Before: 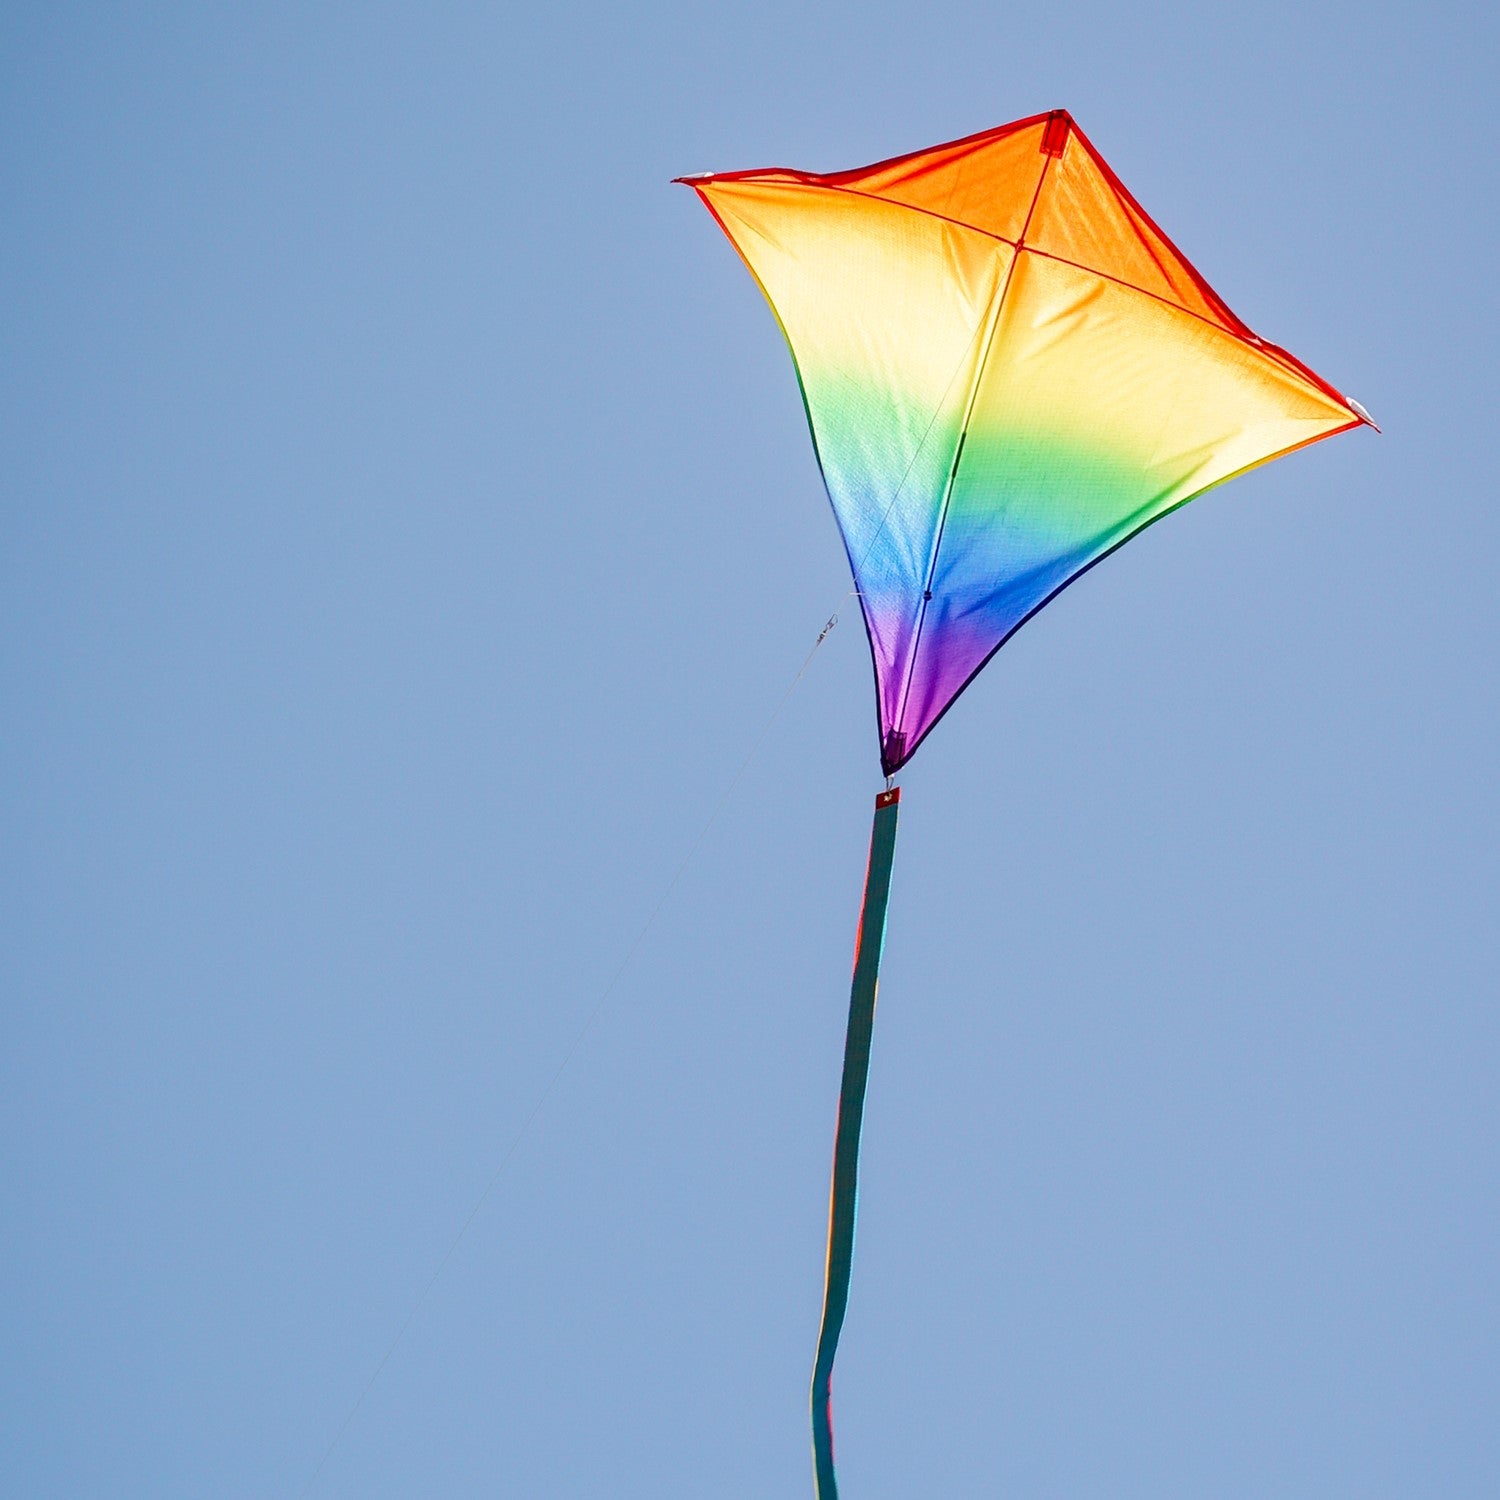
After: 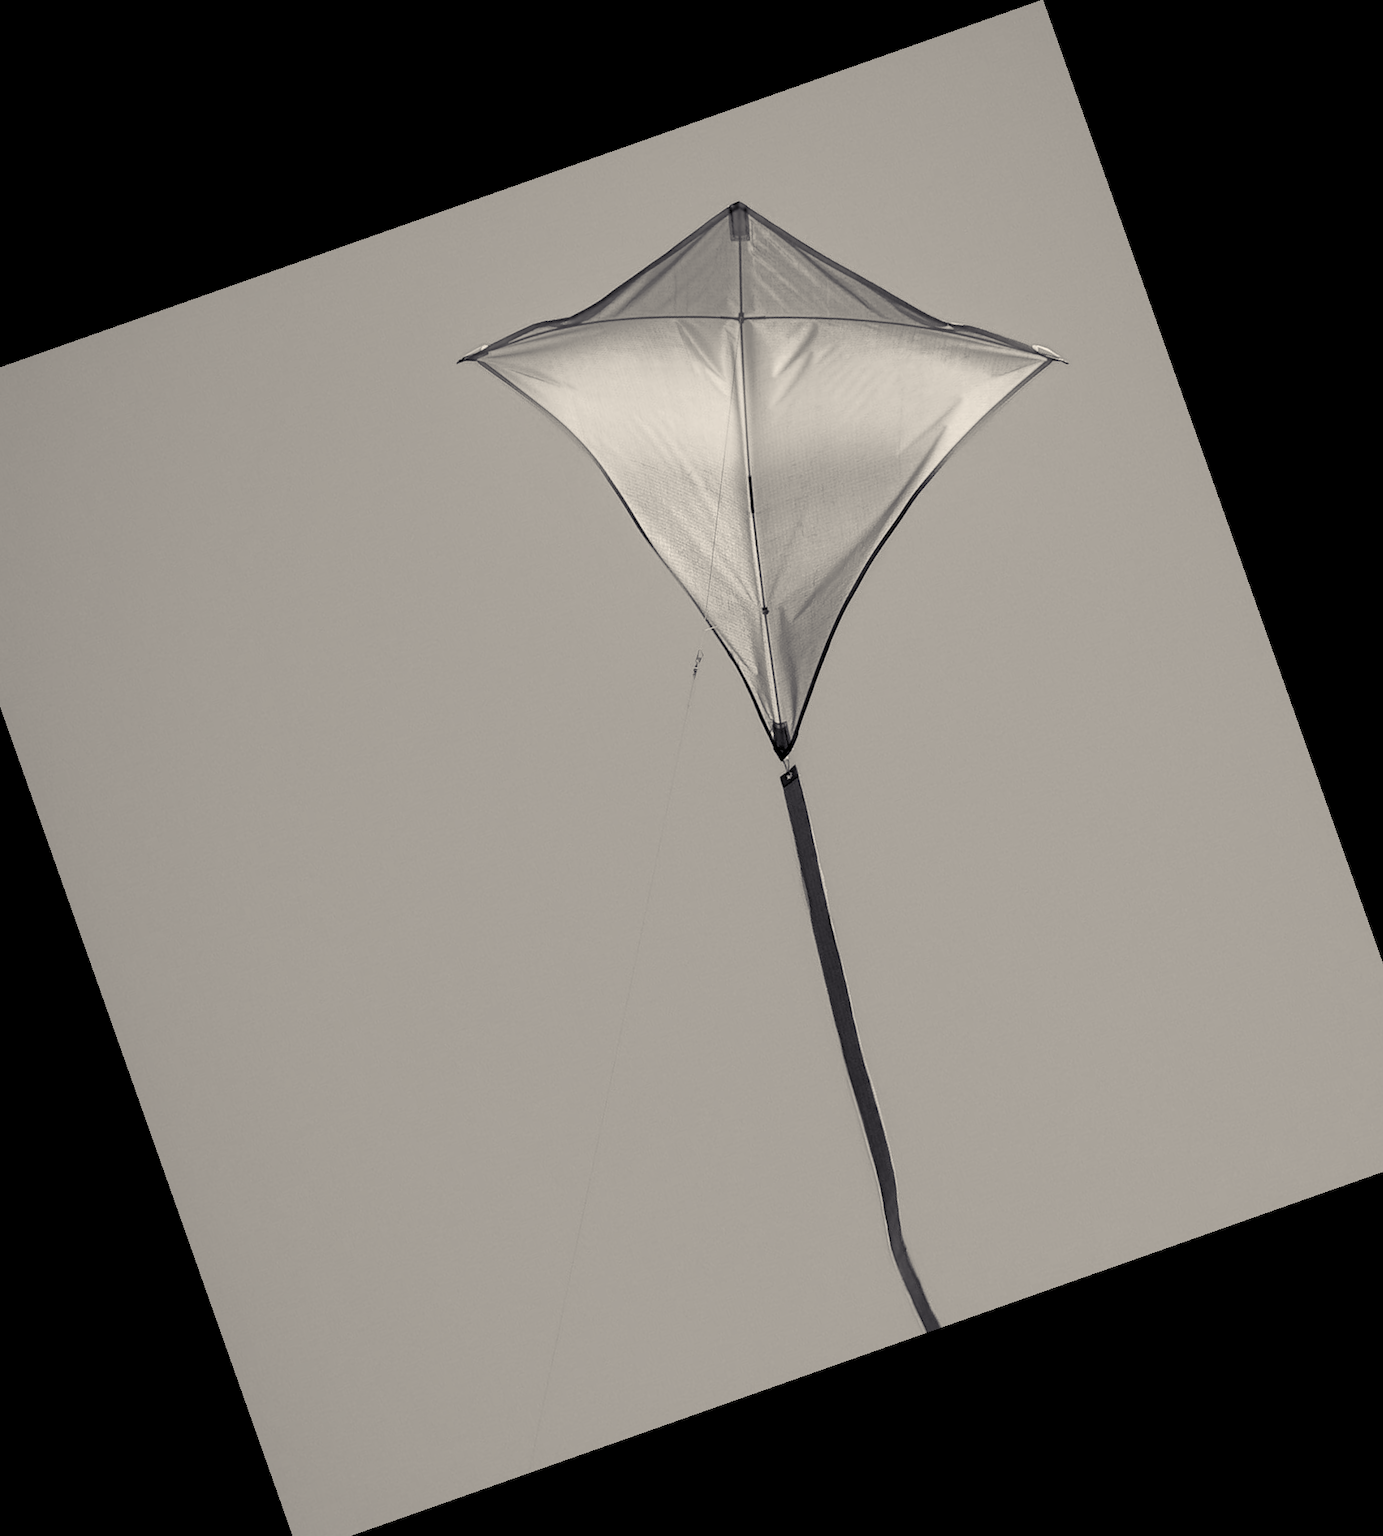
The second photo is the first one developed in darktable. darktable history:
color calibration: output gray [0.18, 0.41, 0.41, 0], gray › normalize channels true, illuminant same as pipeline (D50), adaptation XYZ, x 0.346, y 0.359, gamut compression 0
crop and rotate: angle 19.43°, left 6.812%, right 4.125%, bottom 1.087%
tone equalizer: on, module defaults
color balance rgb: shadows lift › chroma 3%, shadows lift › hue 280.8°, power › hue 330°, highlights gain › chroma 3%, highlights gain › hue 75.6°, global offset › luminance -1%, perceptual saturation grading › global saturation 20%, perceptual saturation grading › highlights -25%, perceptual saturation grading › shadows 50%, global vibrance 20%
base curve: curves: ch0 [(0, 0) (0.74, 0.67) (1, 1)]
